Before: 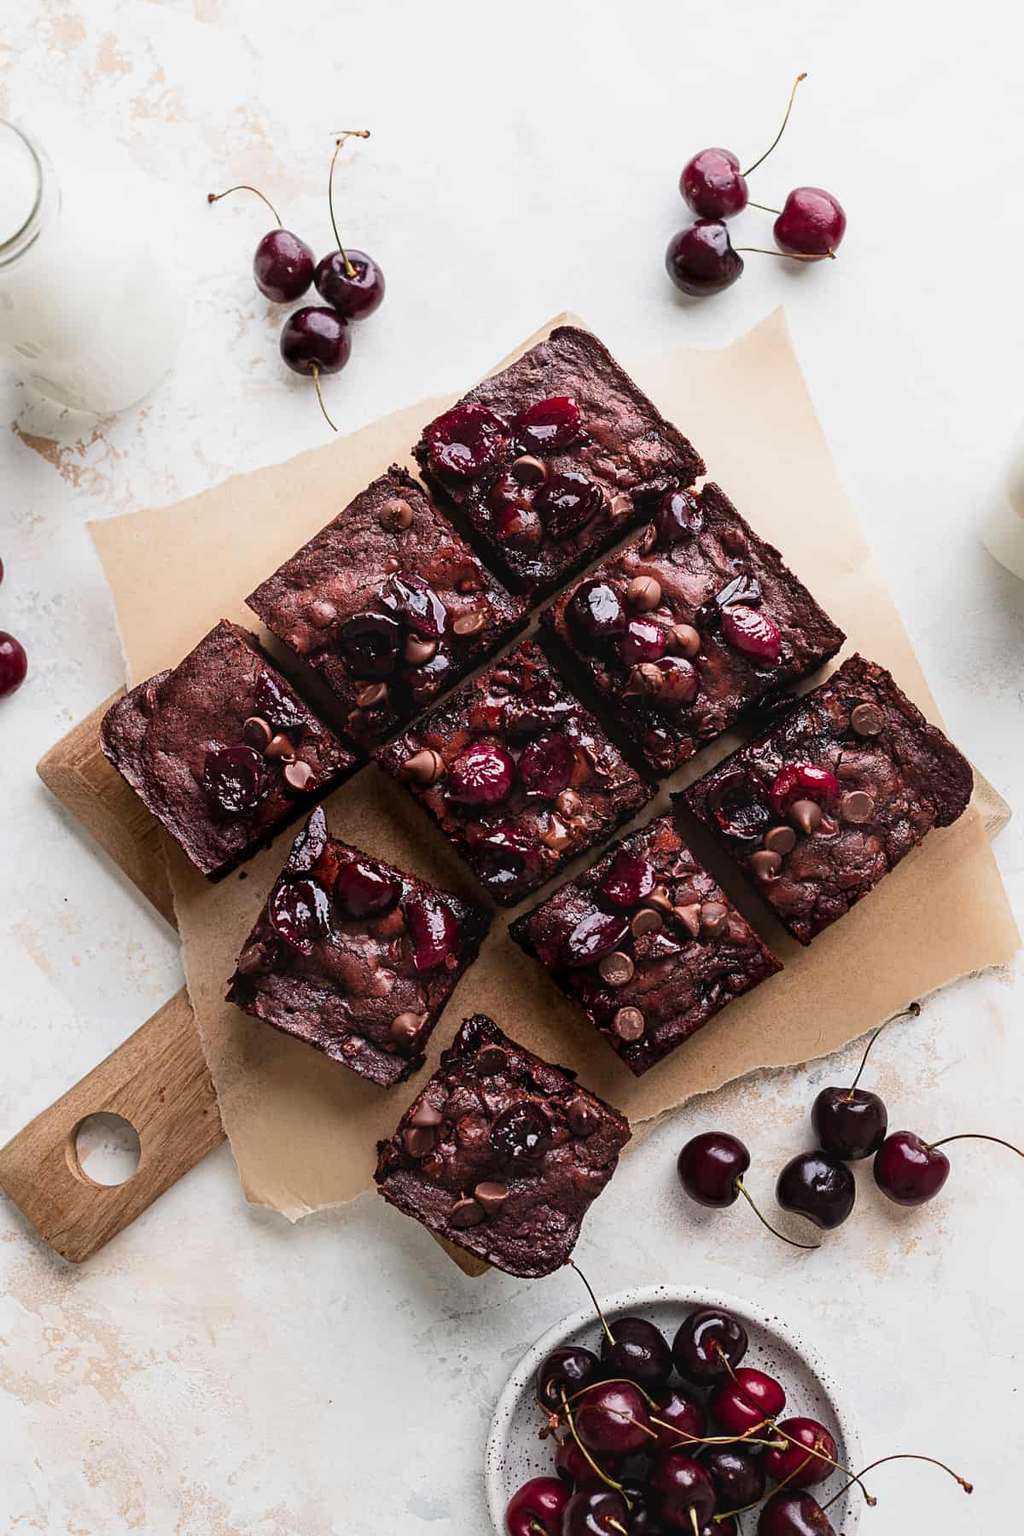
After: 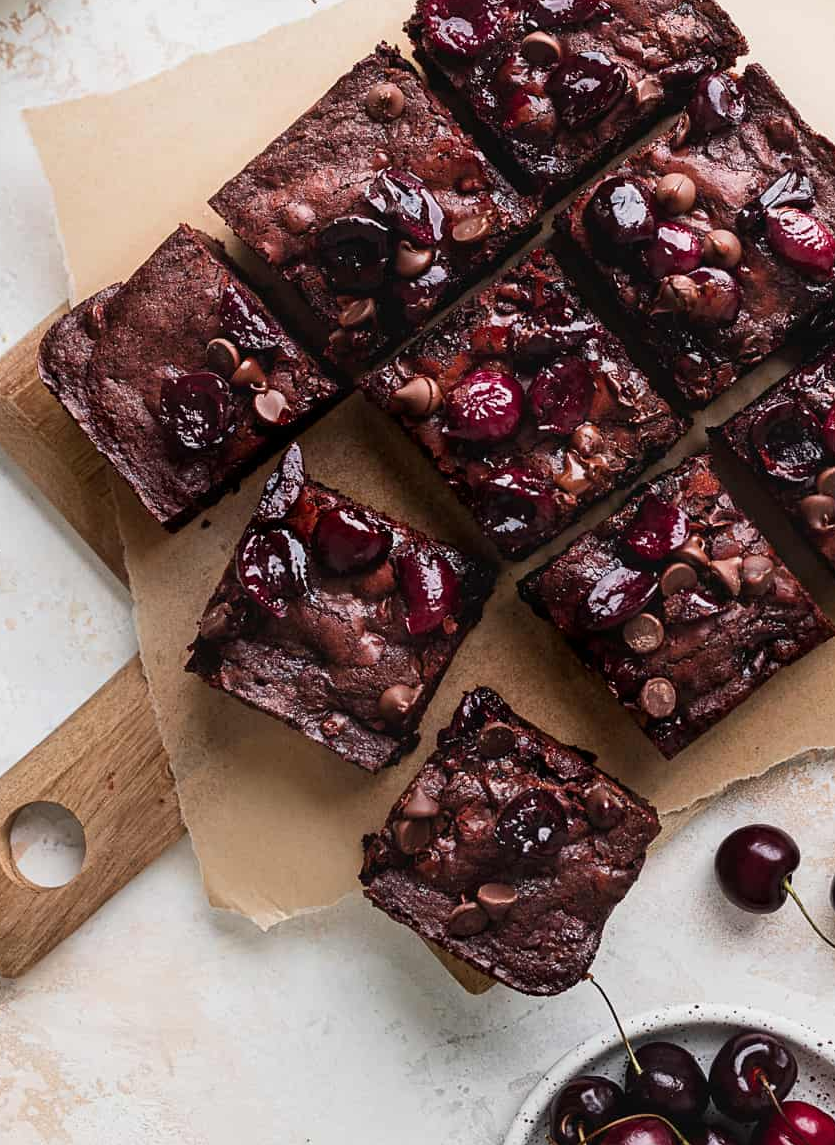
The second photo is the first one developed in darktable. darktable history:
crop: left 6.663%, top 27.89%, right 23.751%, bottom 8.474%
